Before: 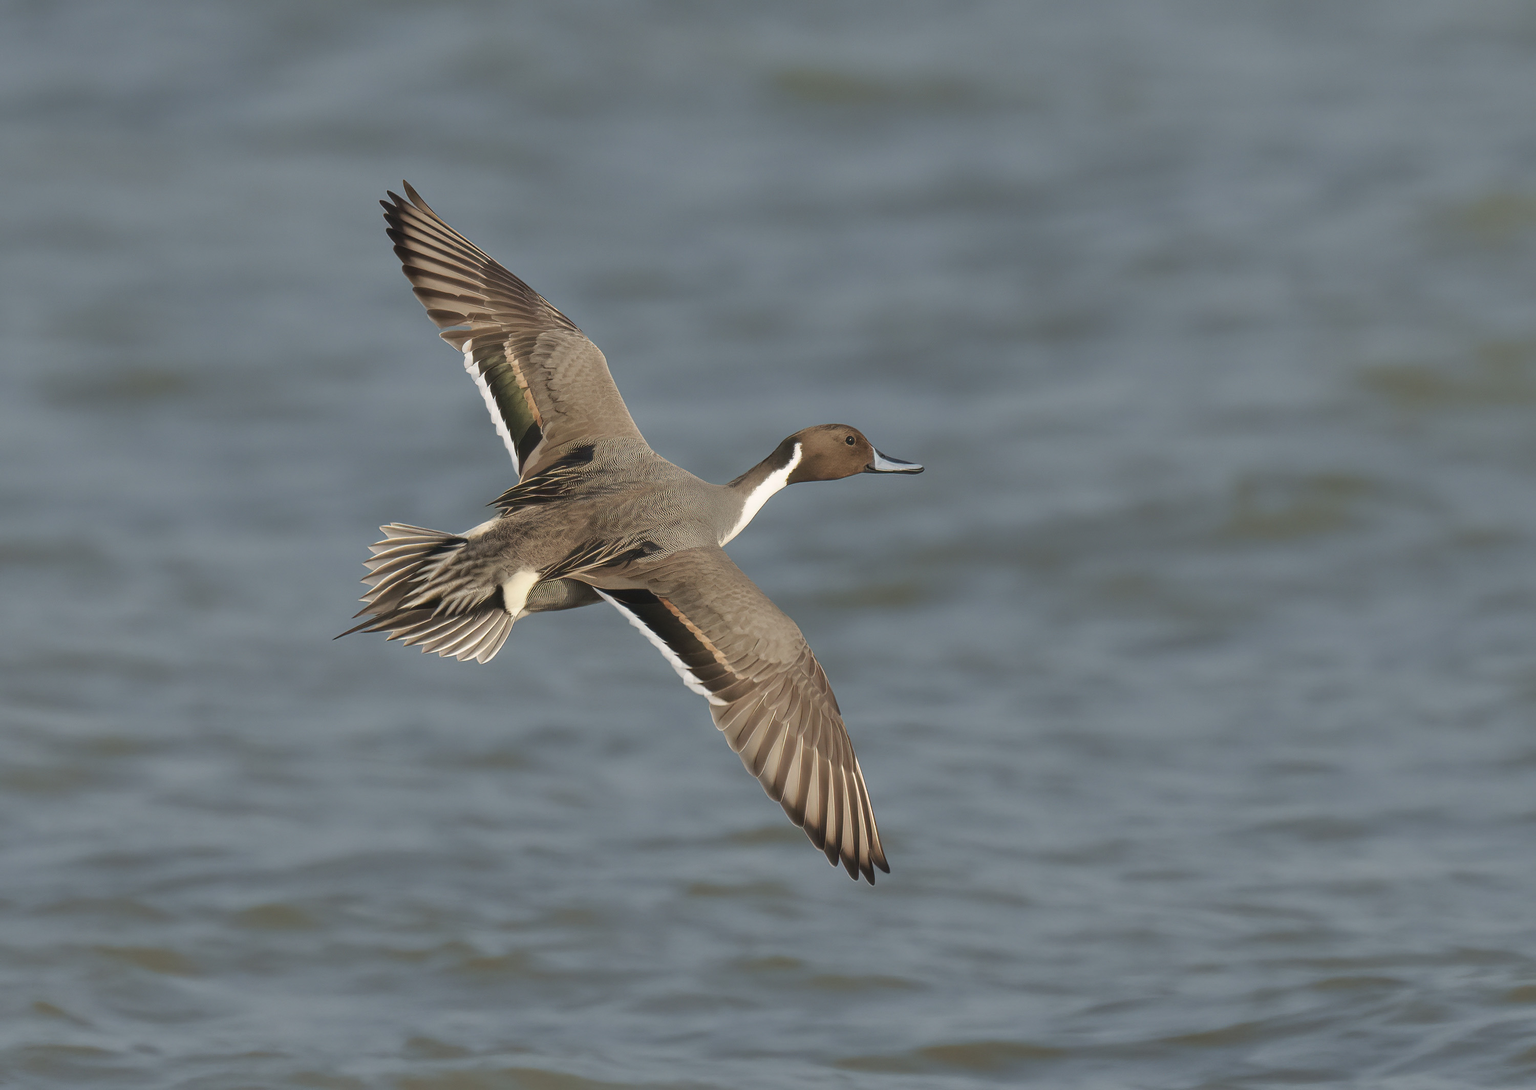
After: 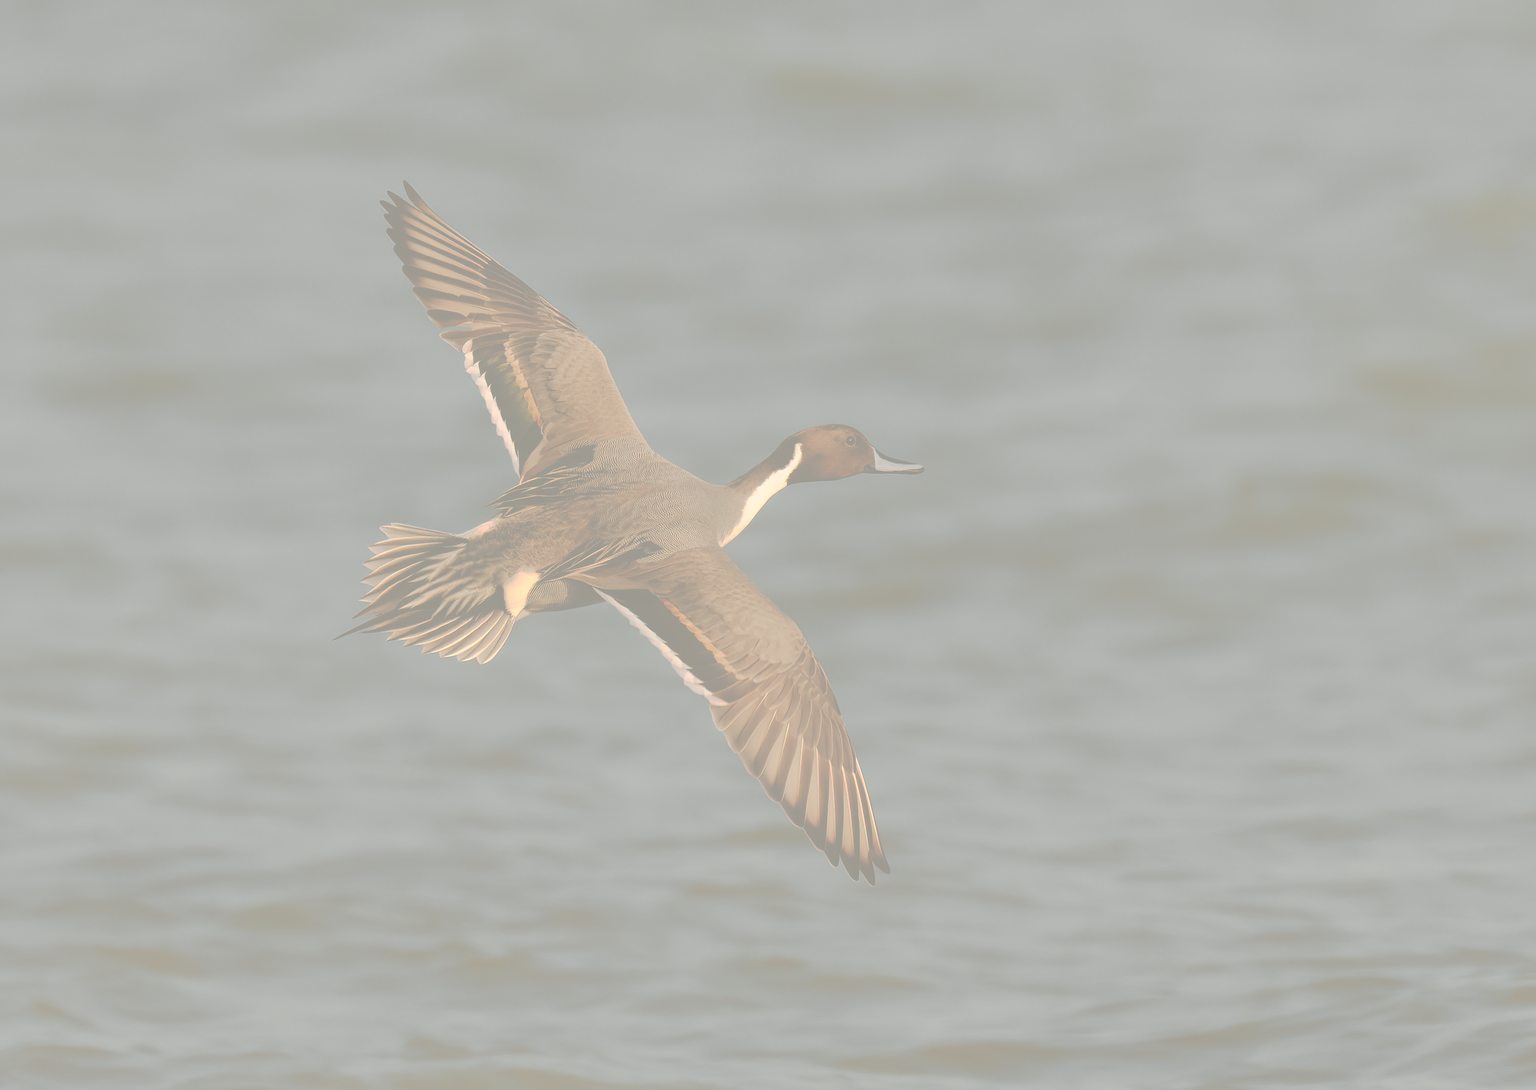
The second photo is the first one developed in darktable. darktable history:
color correction: highlights a* 4.02, highlights b* 4.98, shadows a* -7.55, shadows b* 4.98
tone curve: curves: ch0 [(0, 0) (0.003, 0.626) (0.011, 0.626) (0.025, 0.63) (0.044, 0.631) (0.069, 0.632) (0.1, 0.636) (0.136, 0.637) (0.177, 0.641) (0.224, 0.642) (0.277, 0.646) (0.335, 0.649) (0.399, 0.661) (0.468, 0.679) (0.543, 0.702) (0.623, 0.732) (0.709, 0.769) (0.801, 0.804) (0.898, 0.847) (1, 1)], preserve colors none
color balance: output saturation 110%
contrast brightness saturation: contrast 0.2, brightness 0.16, saturation 0.22
